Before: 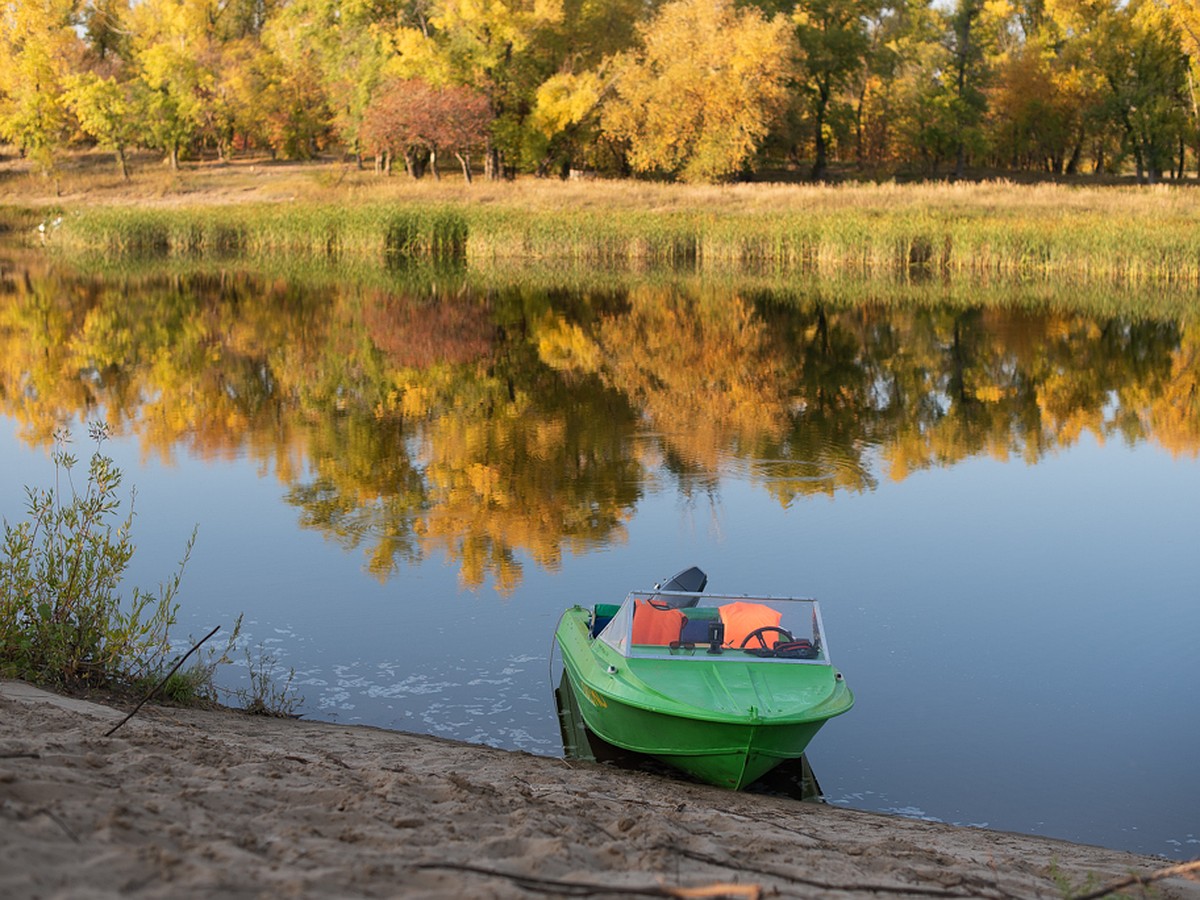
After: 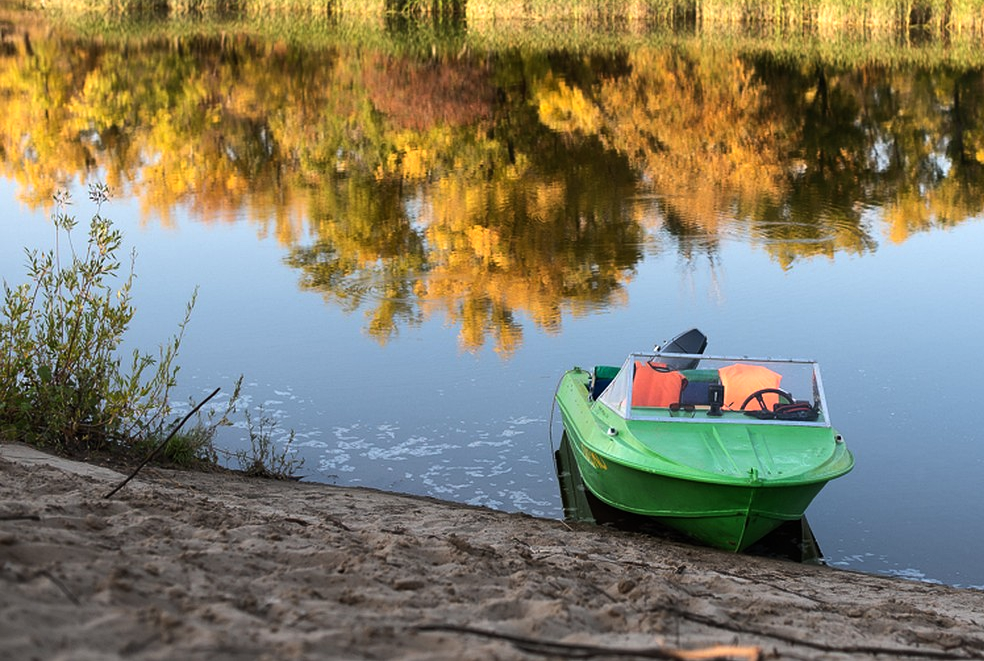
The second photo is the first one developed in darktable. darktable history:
tone equalizer: -8 EV -0.75 EV, -7 EV -0.7 EV, -6 EV -0.6 EV, -5 EV -0.4 EV, -3 EV 0.4 EV, -2 EV 0.6 EV, -1 EV 0.7 EV, +0 EV 0.75 EV, edges refinement/feathering 500, mask exposure compensation -1.57 EV, preserve details no
crop: top 26.531%, right 17.959%
